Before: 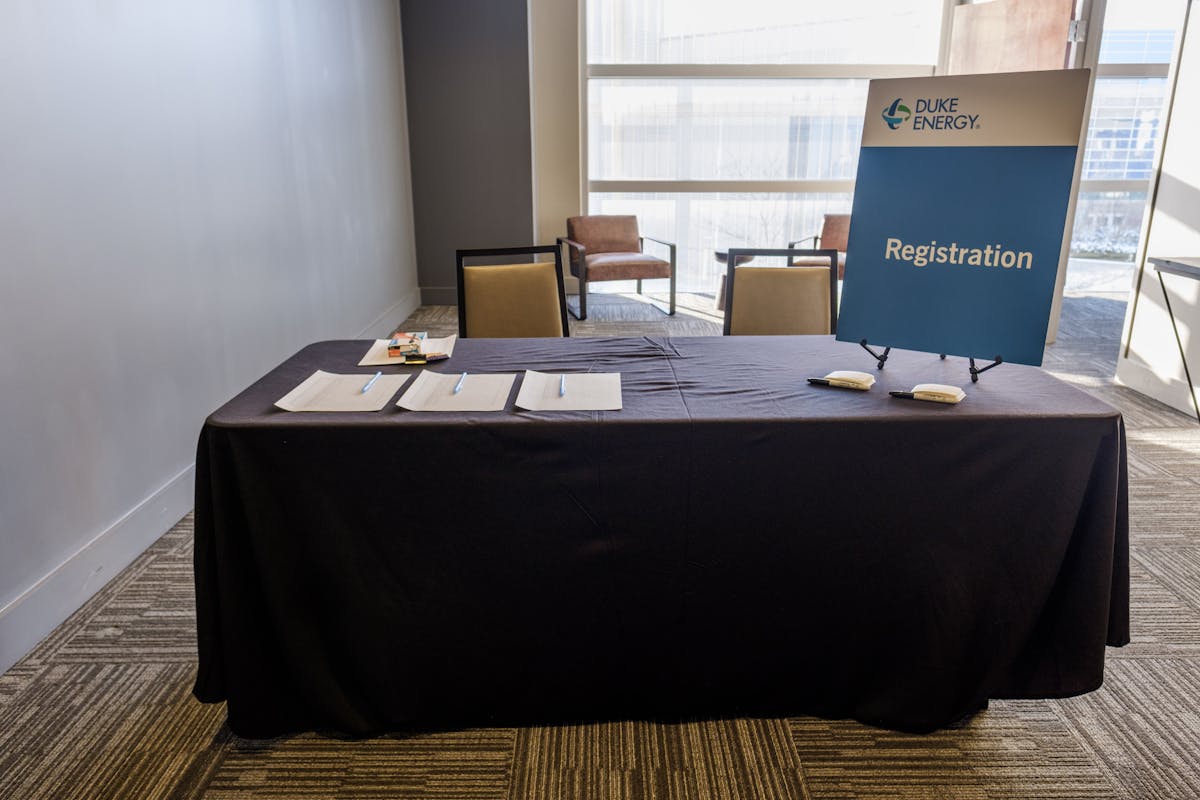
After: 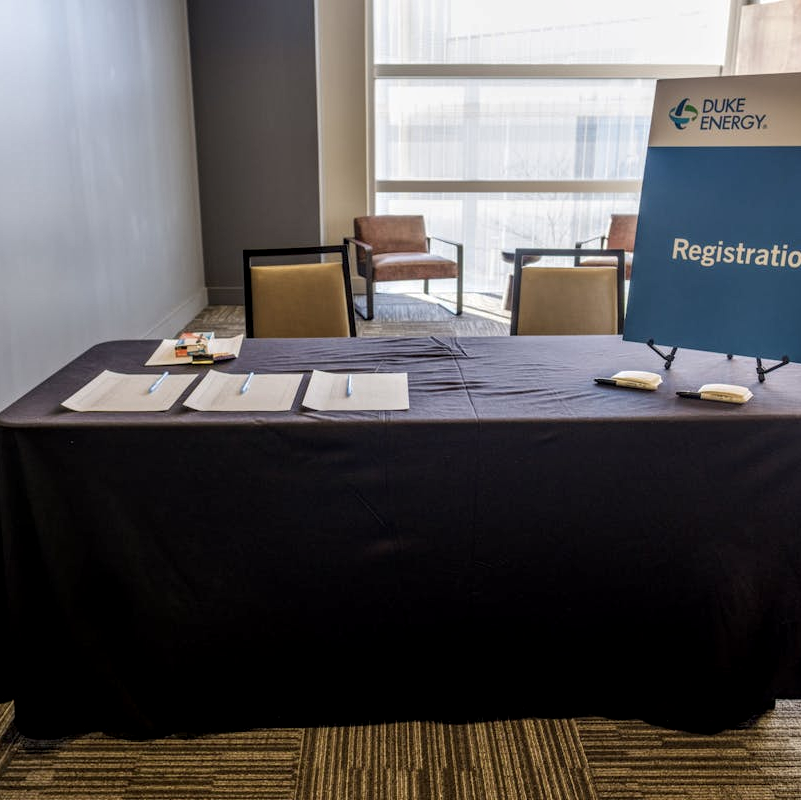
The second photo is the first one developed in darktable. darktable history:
local contrast: detail 130%
crop and rotate: left 17.801%, right 15.447%
